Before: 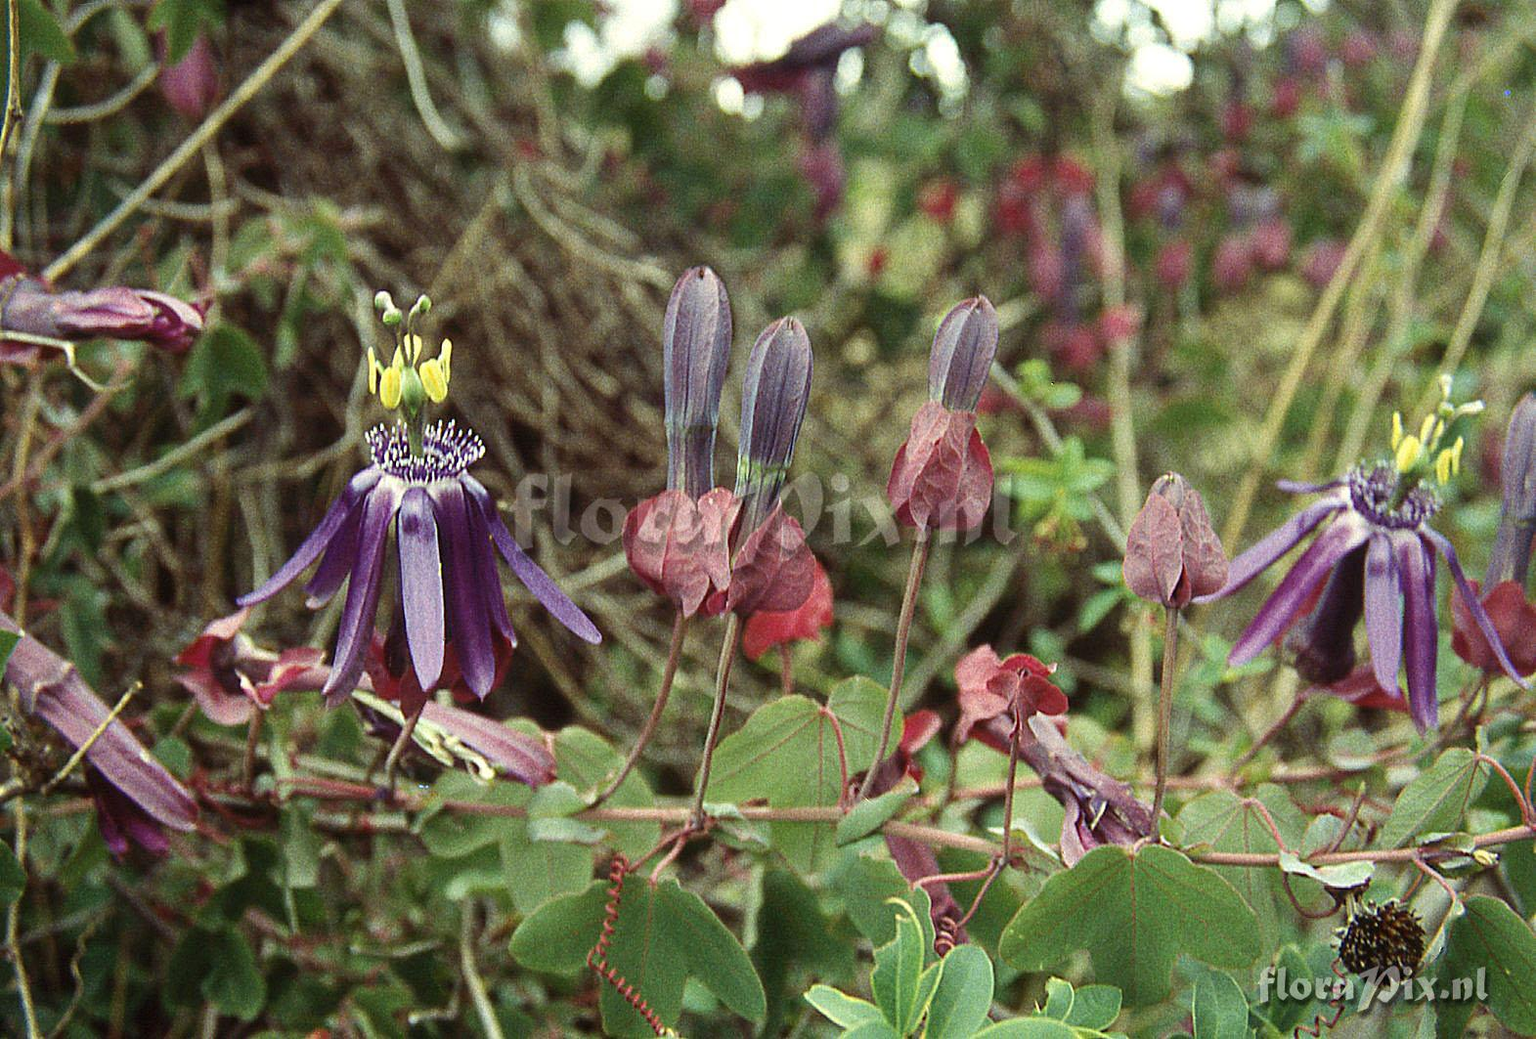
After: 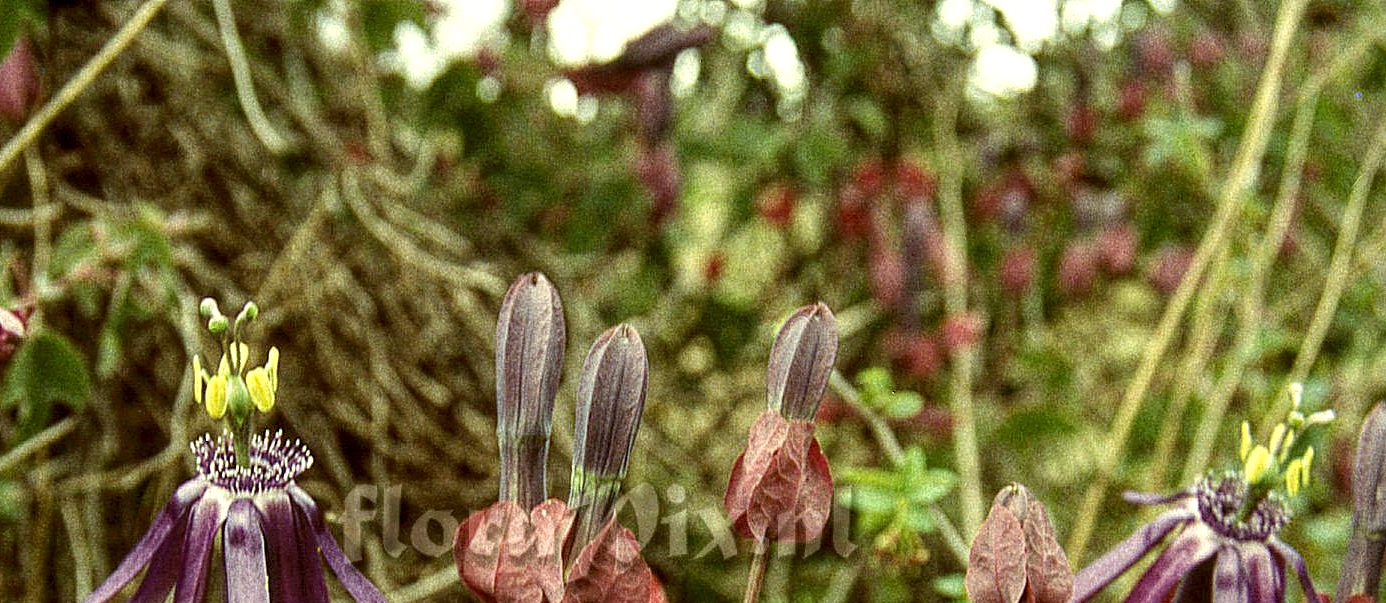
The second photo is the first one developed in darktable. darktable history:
color correction: highlights a* -1.64, highlights b* 10.11, shadows a* 0.31, shadows b* 18.81
local contrast: highlights 102%, shadows 97%, detail 200%, midtone range 0.2
crop and rotate: left 11.753%, bottom 43.214%
